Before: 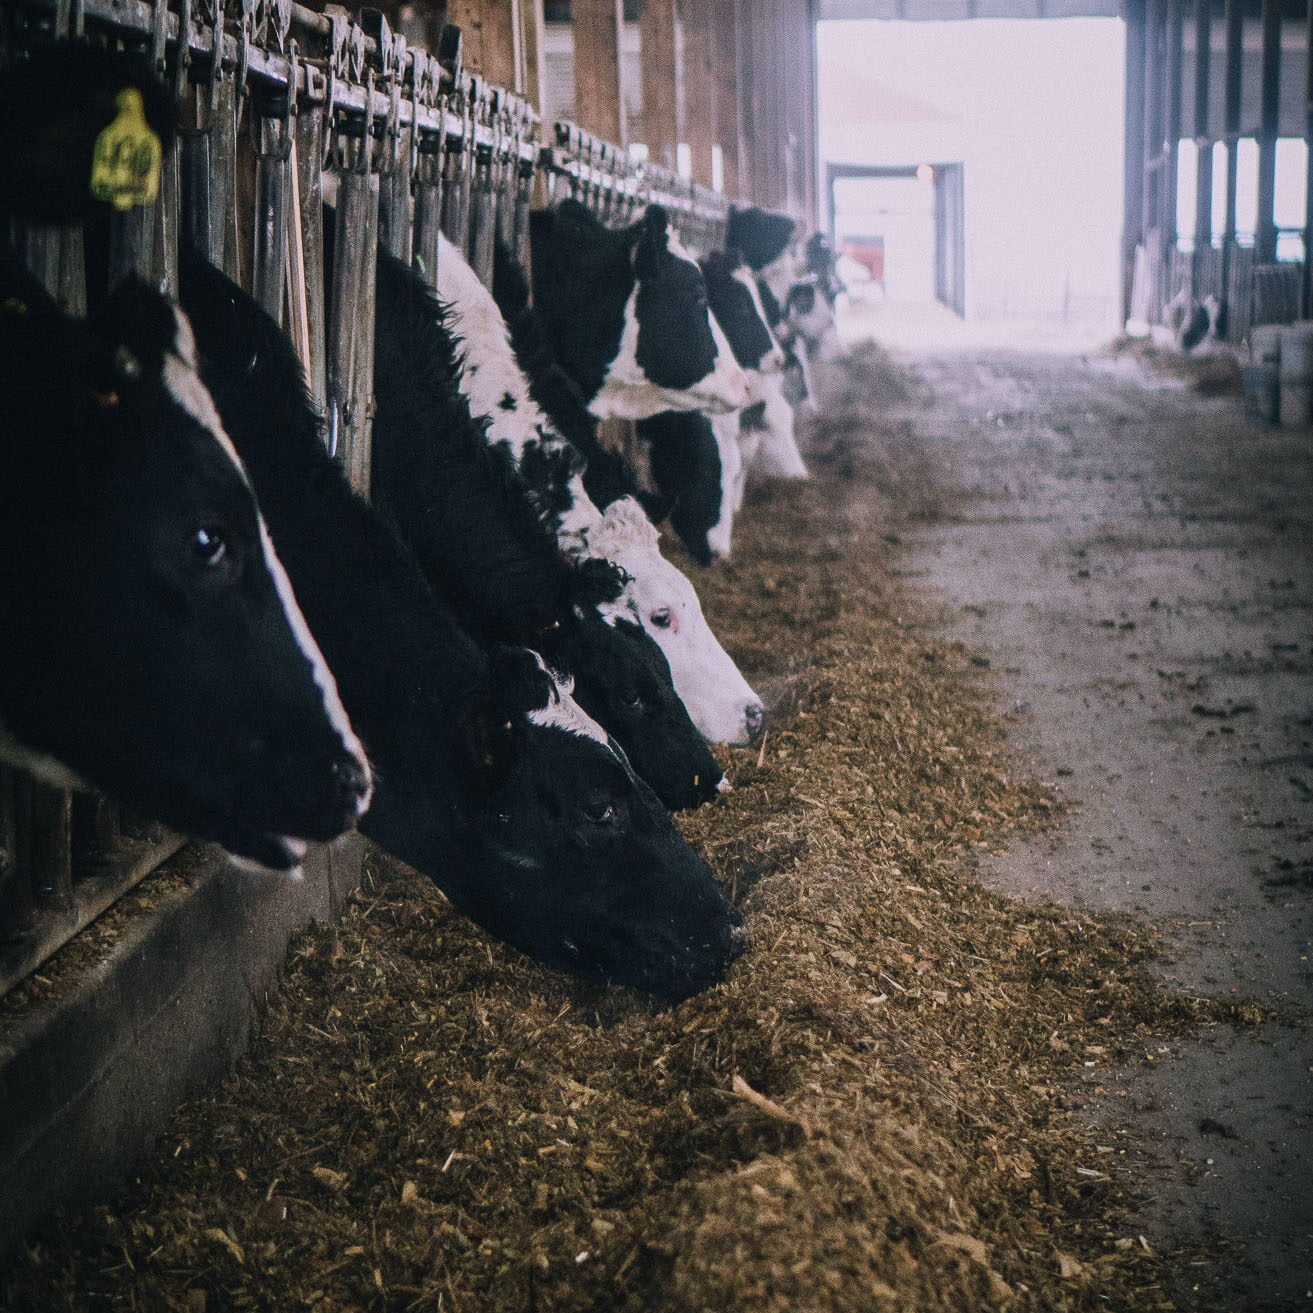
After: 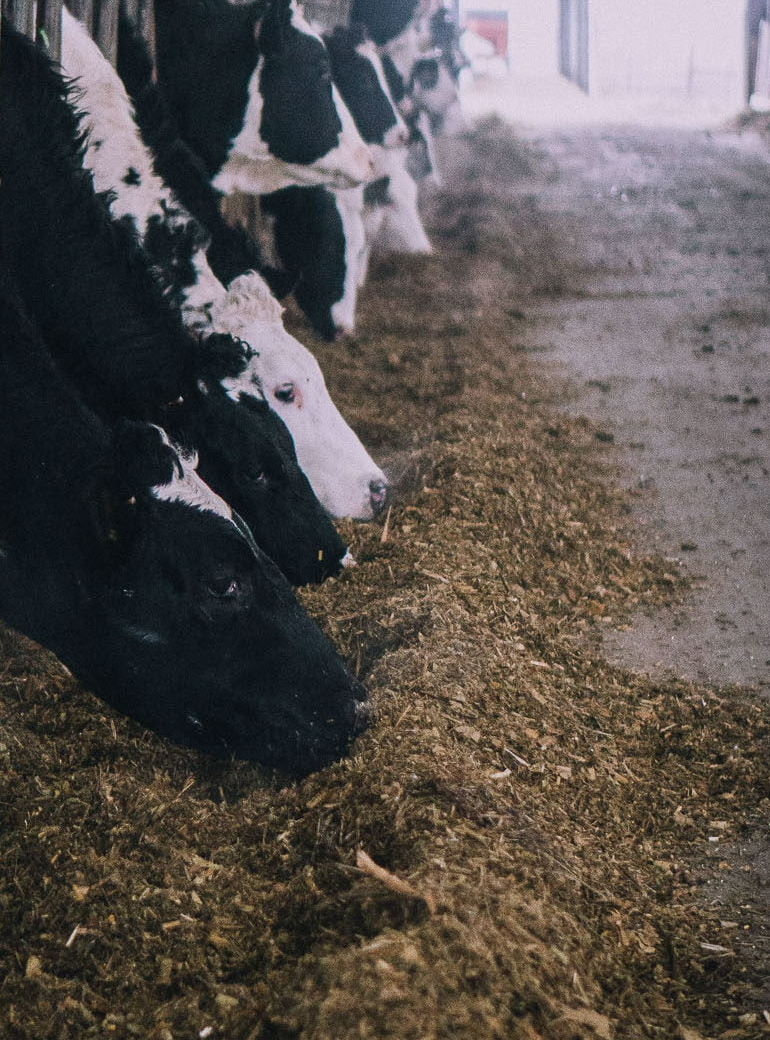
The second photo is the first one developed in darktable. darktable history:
crop and rotate: left 28.666%, top 17.155%, right 12.647%, bottom 3.581%
